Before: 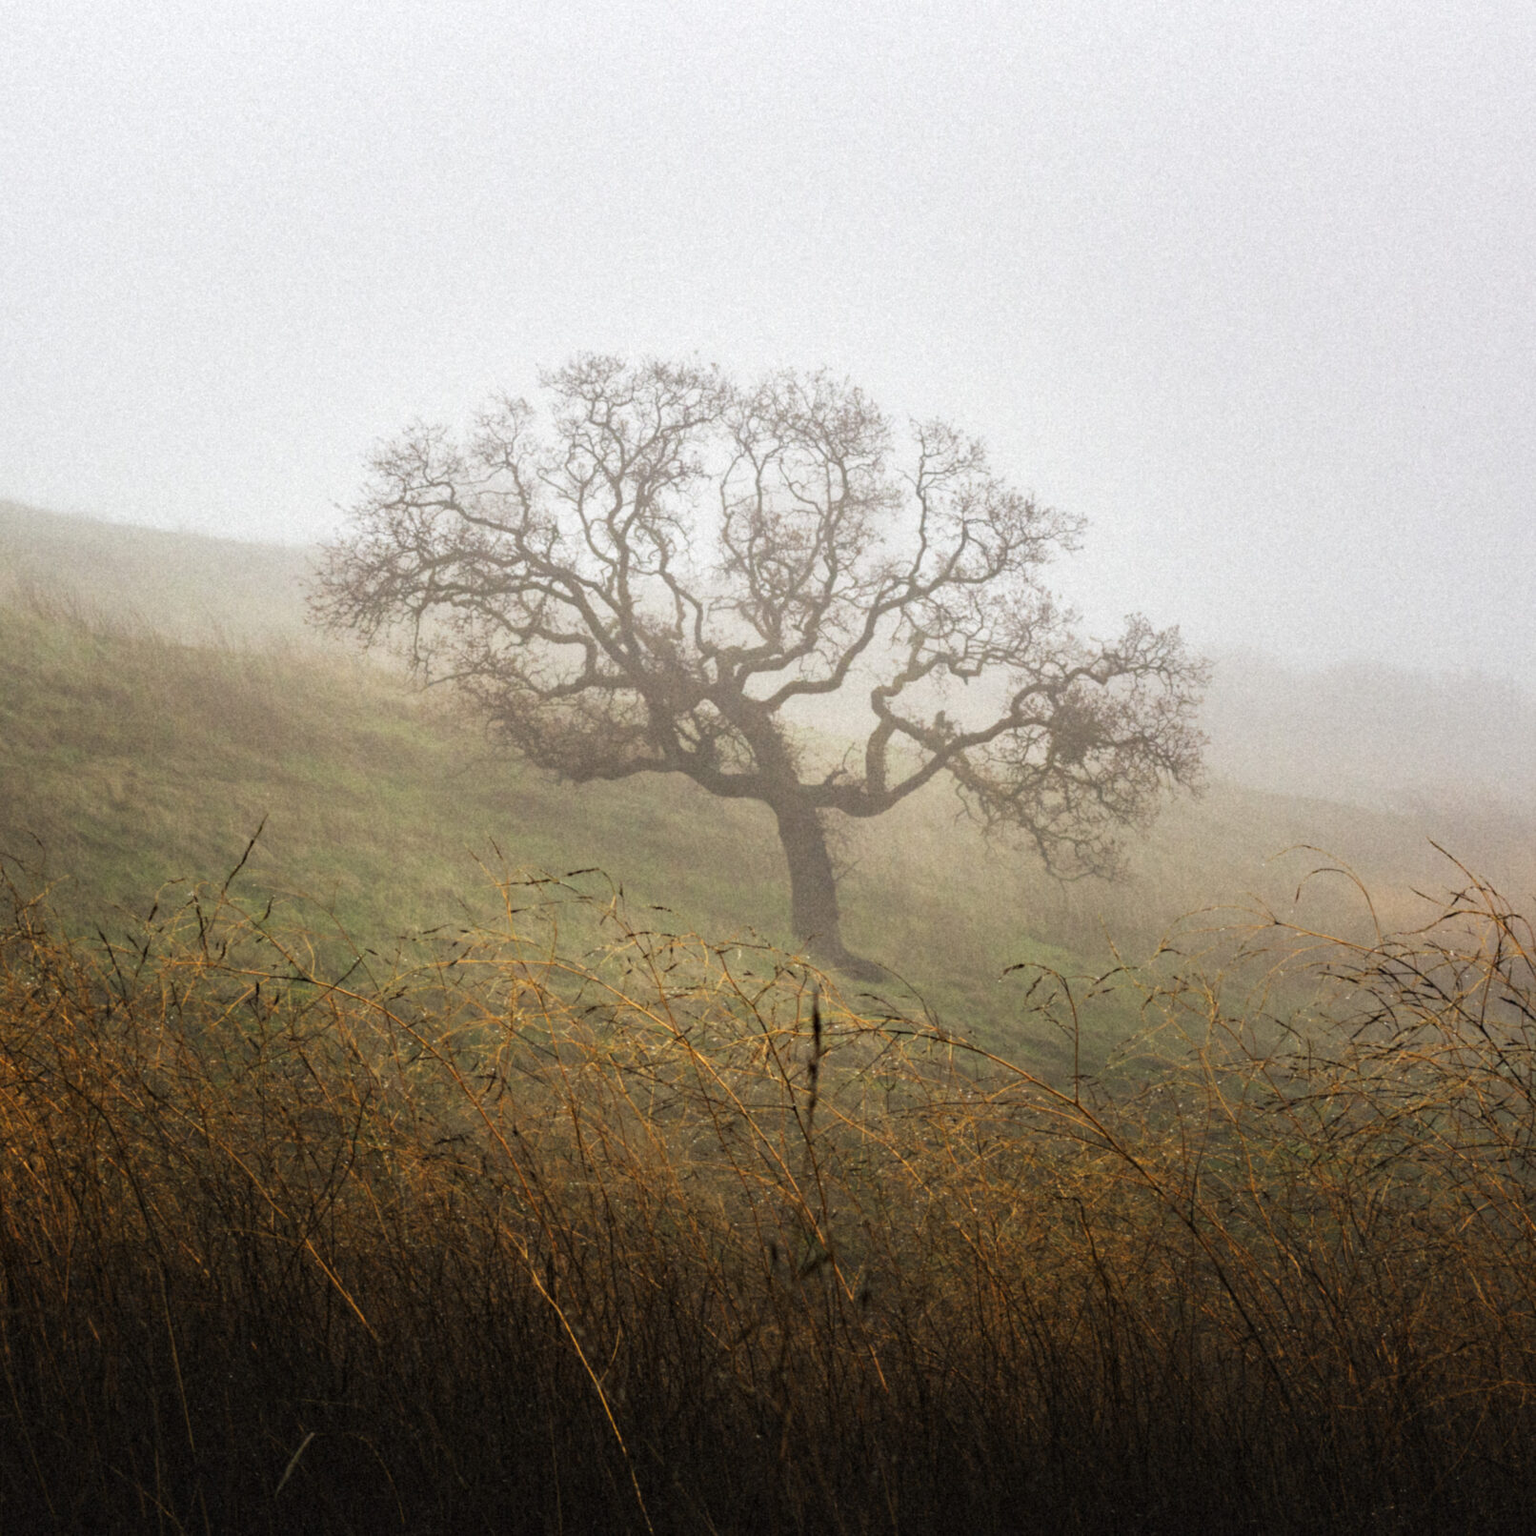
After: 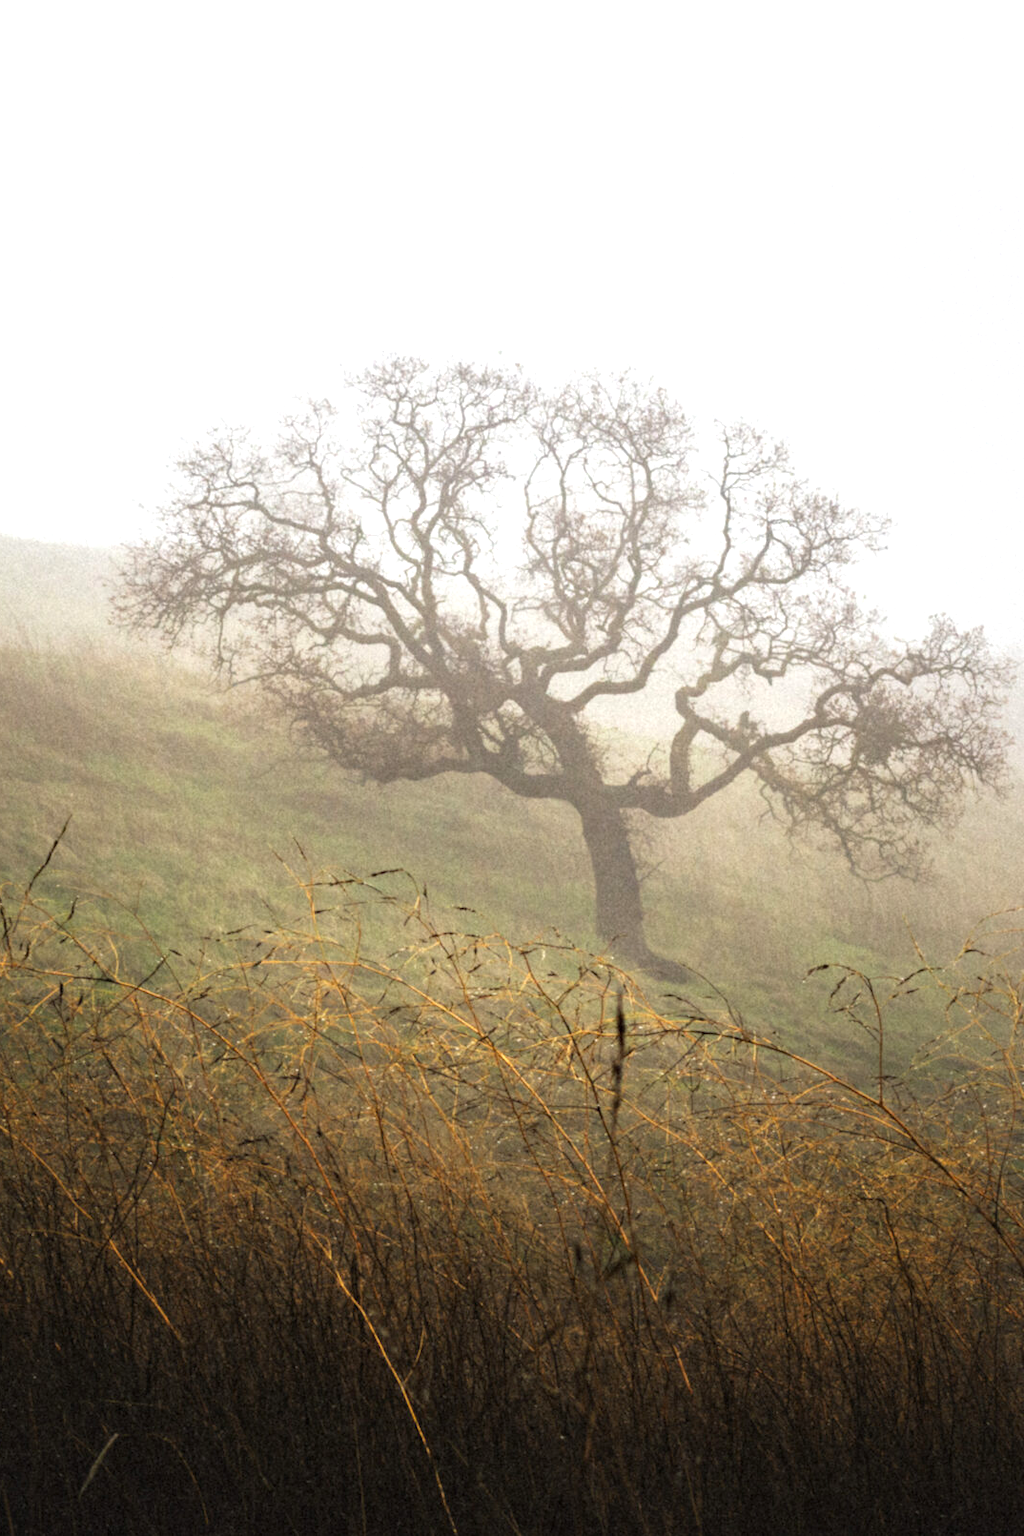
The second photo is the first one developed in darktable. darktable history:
exposure: exposure 0.461 EV, compensate highlight preservation false
crop and rotate: left 12.781%, right 20.572%
